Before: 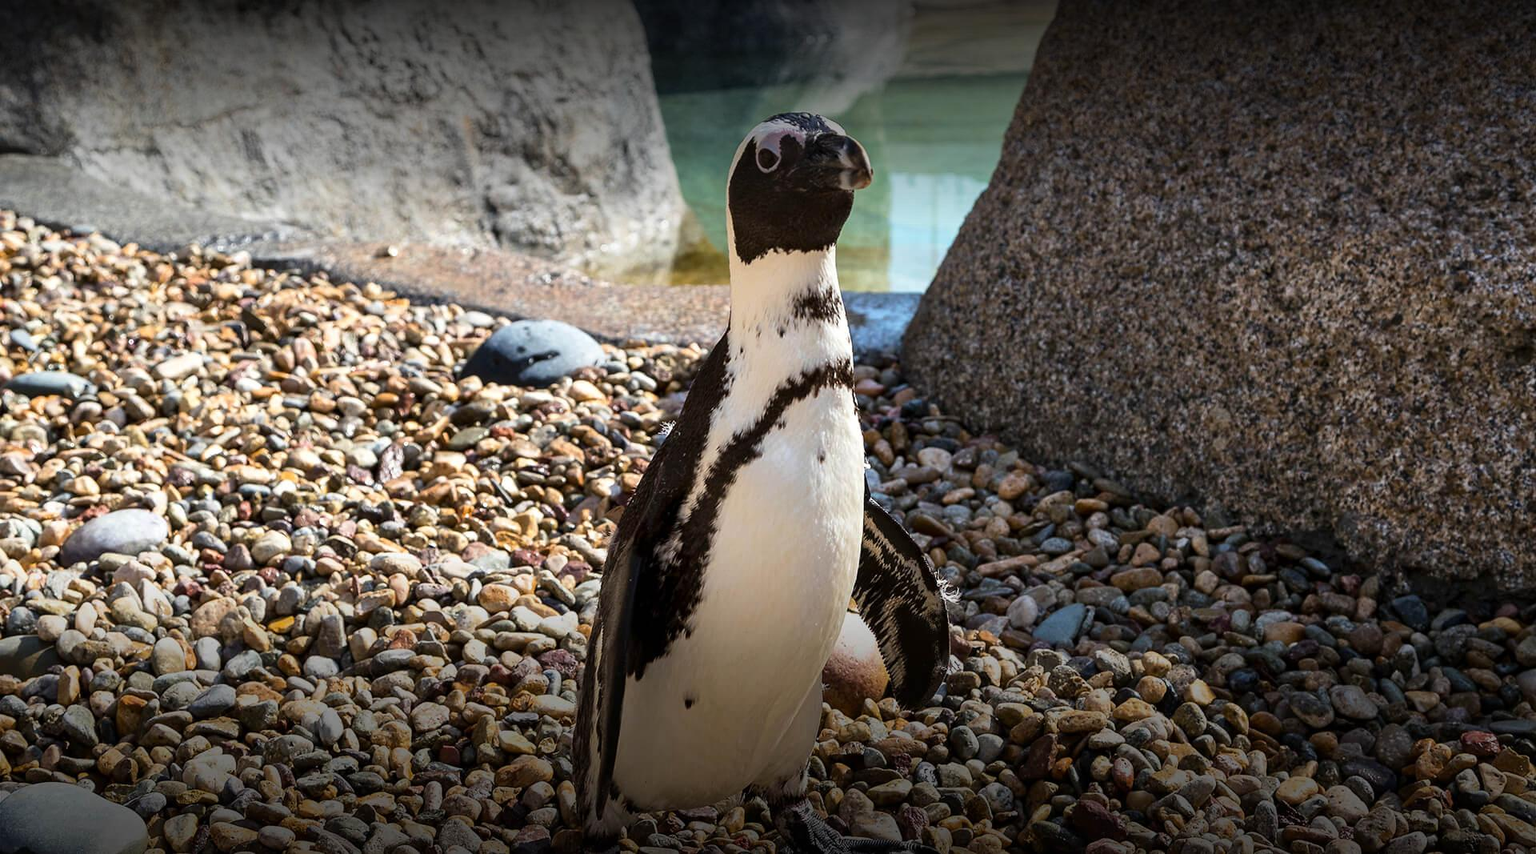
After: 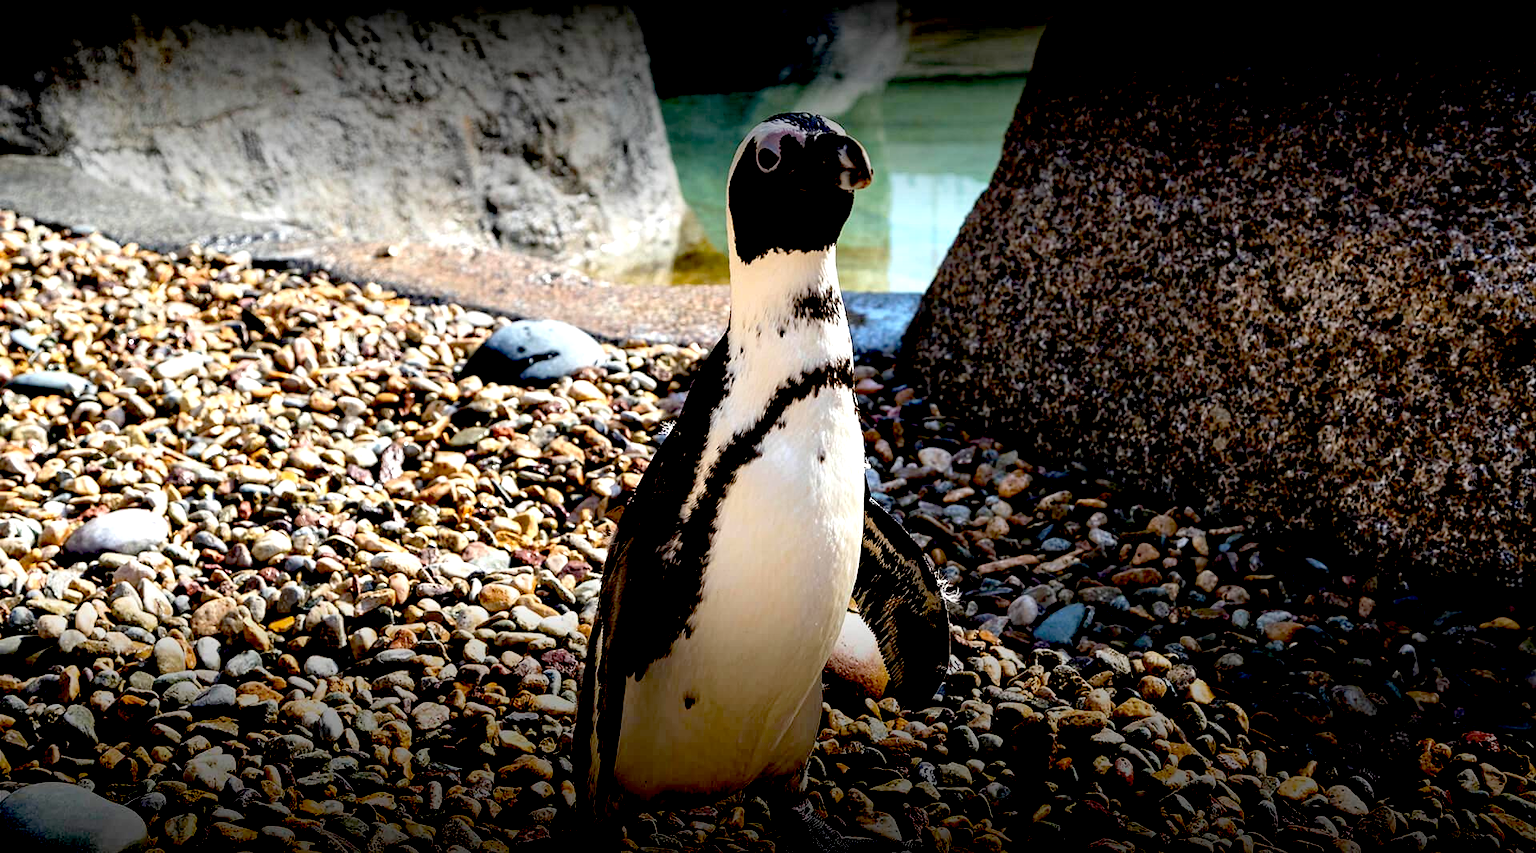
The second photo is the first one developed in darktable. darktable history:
exposure: black level correction 0.041, exposure 0.499 EV, compensate highlight preservation false
